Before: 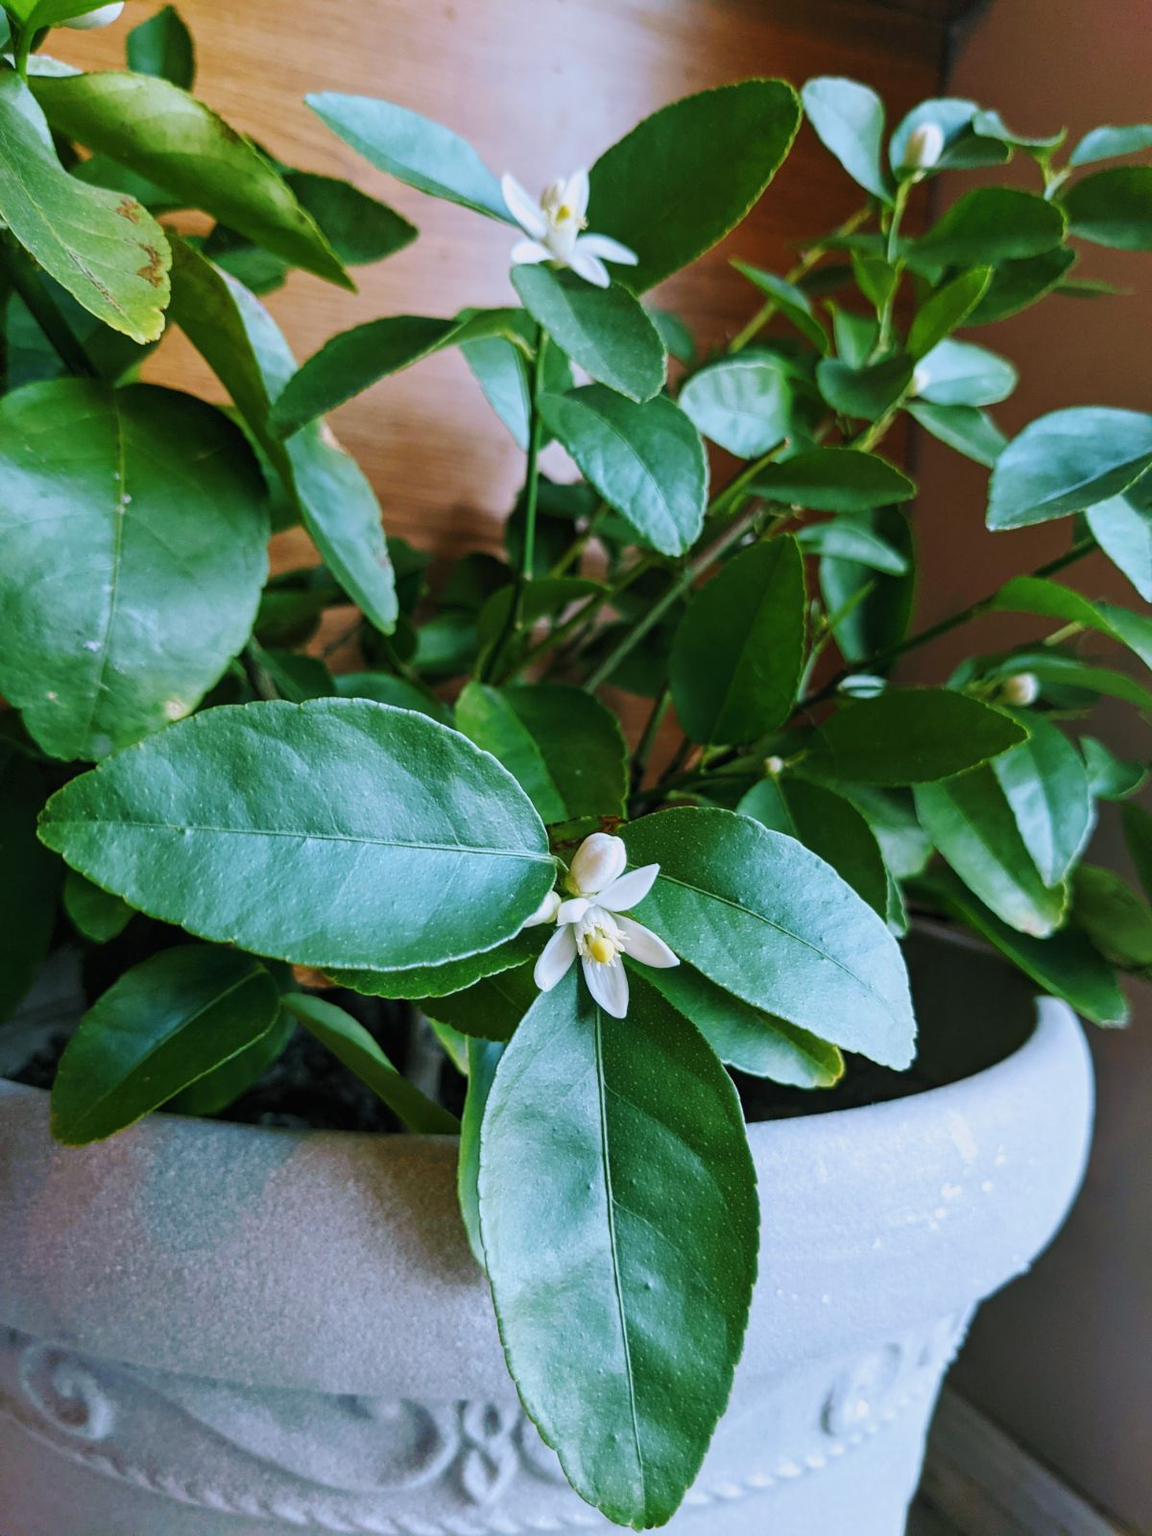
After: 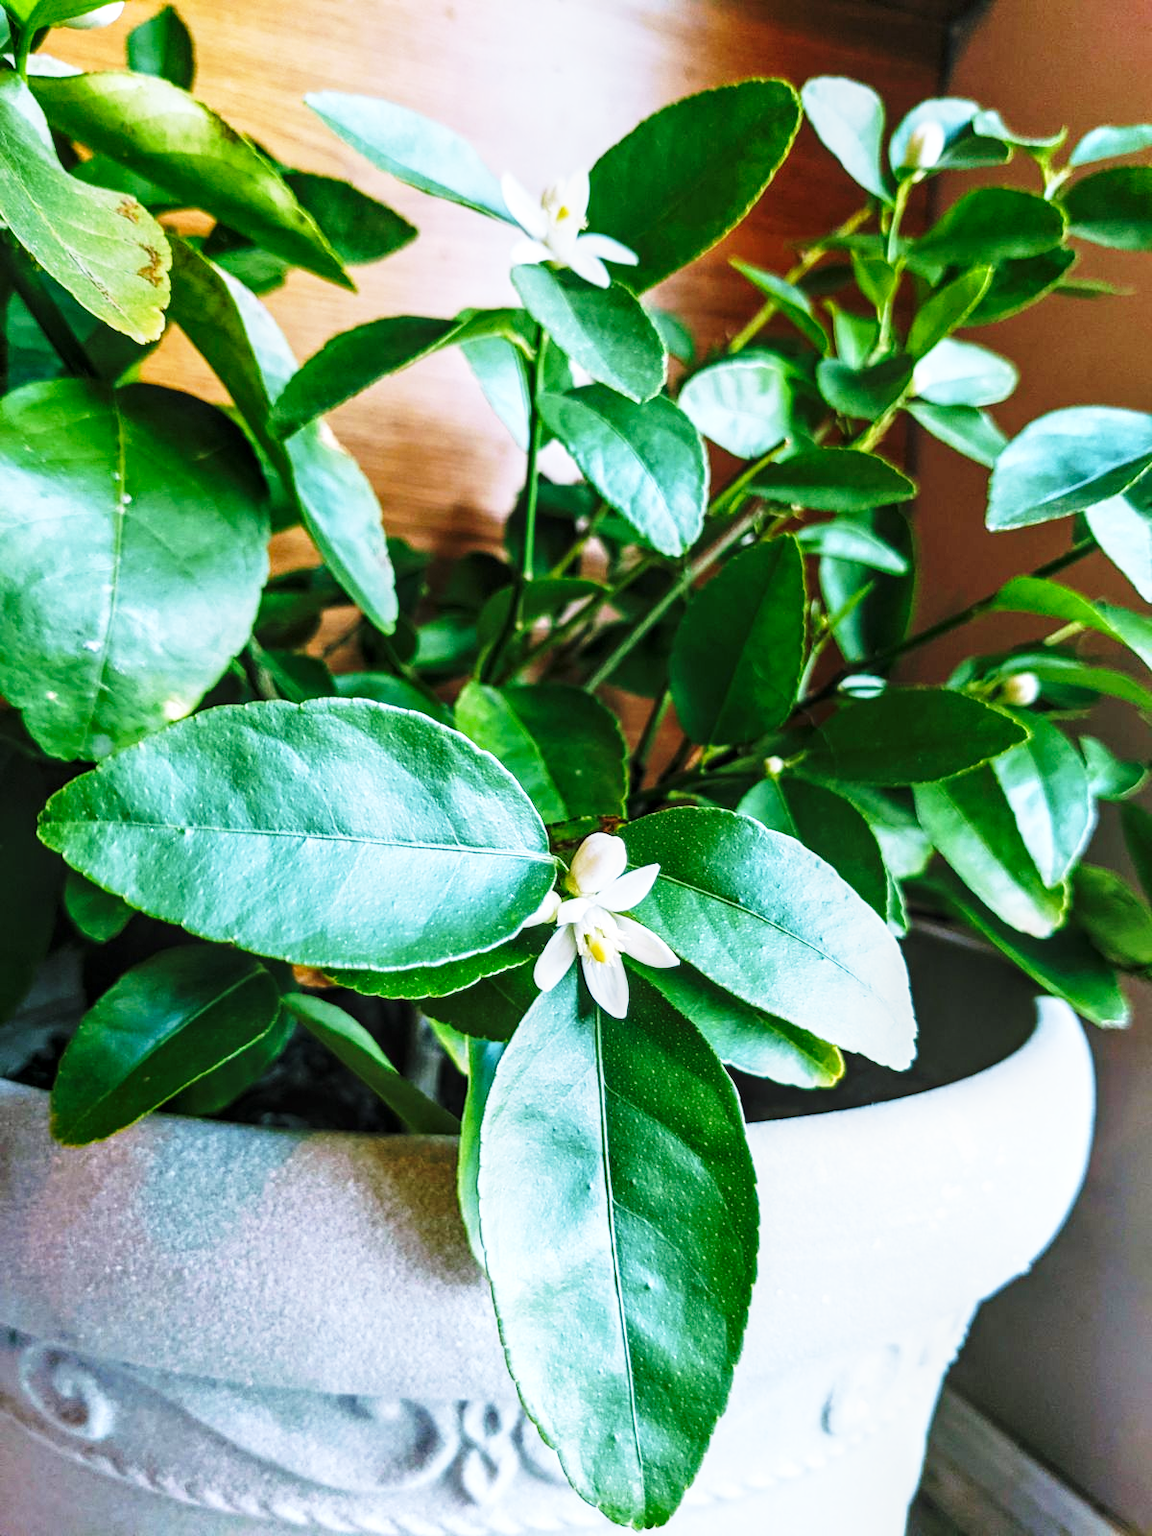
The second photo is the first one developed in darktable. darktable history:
base curve: curves: ch0 [(0, 0) (0.026, 0.03) (0.109, 0.232) (0.351, 0.748) (0.669, 0.968) (1, 1)], preserve colors none
local contrast: detail 130%
